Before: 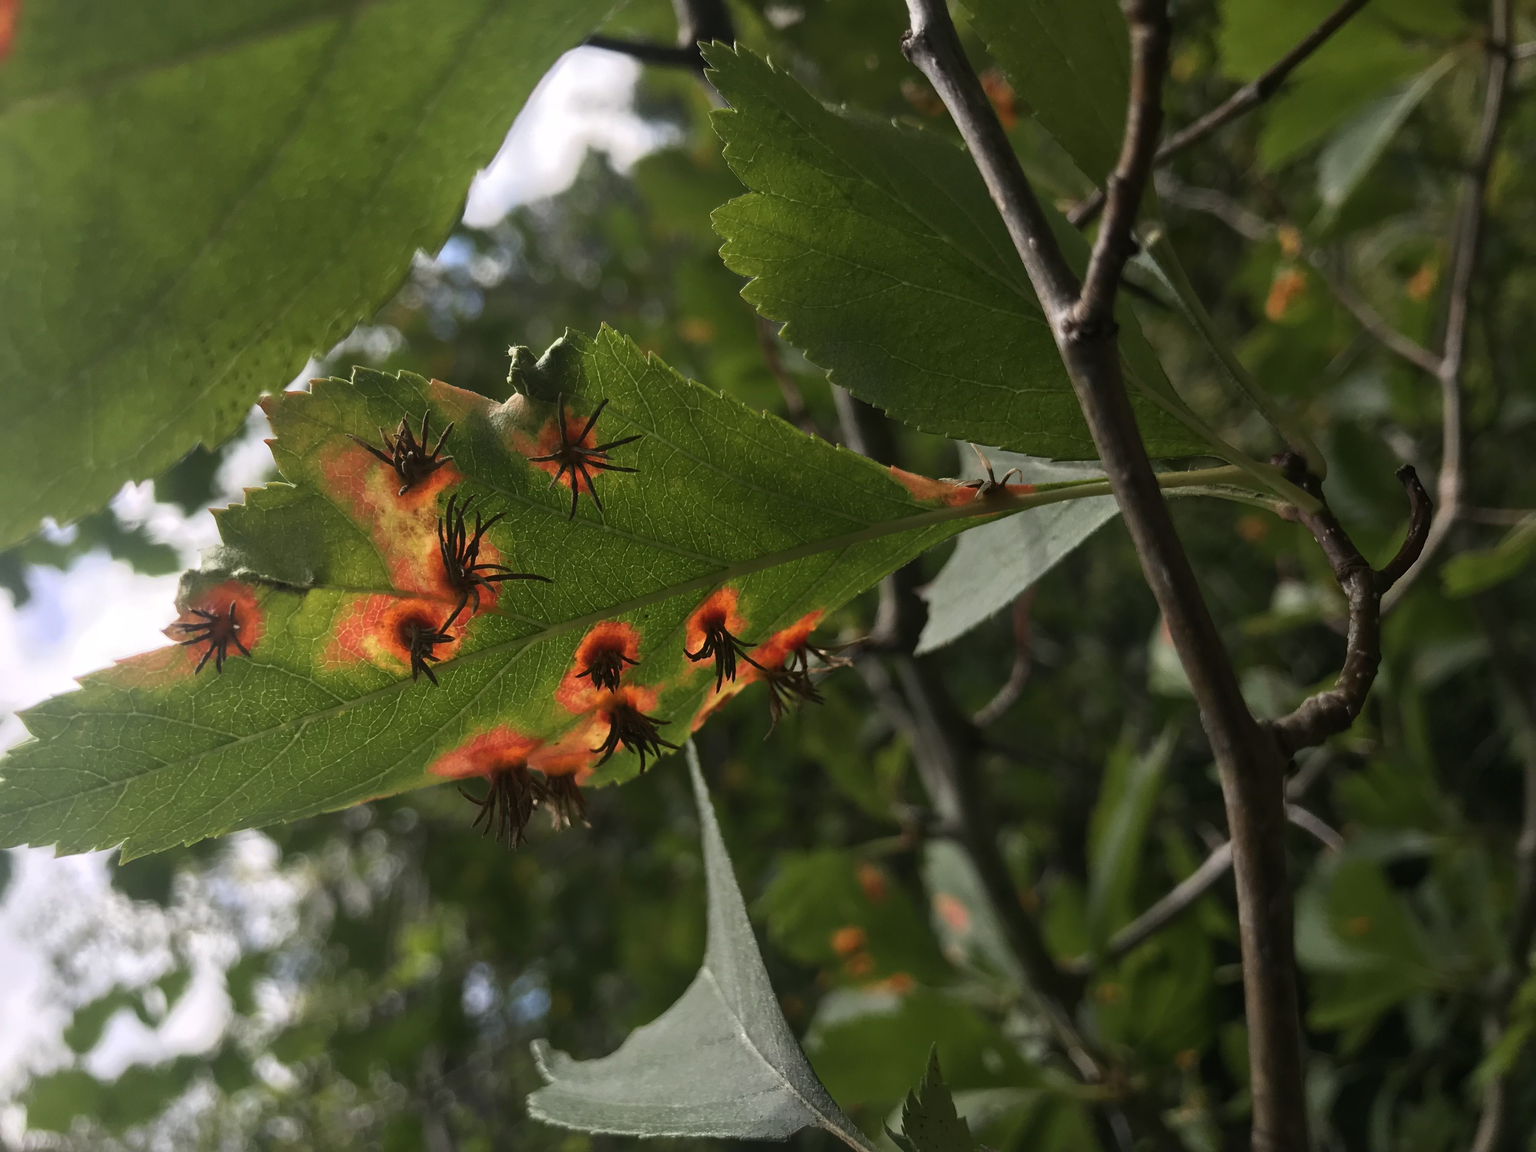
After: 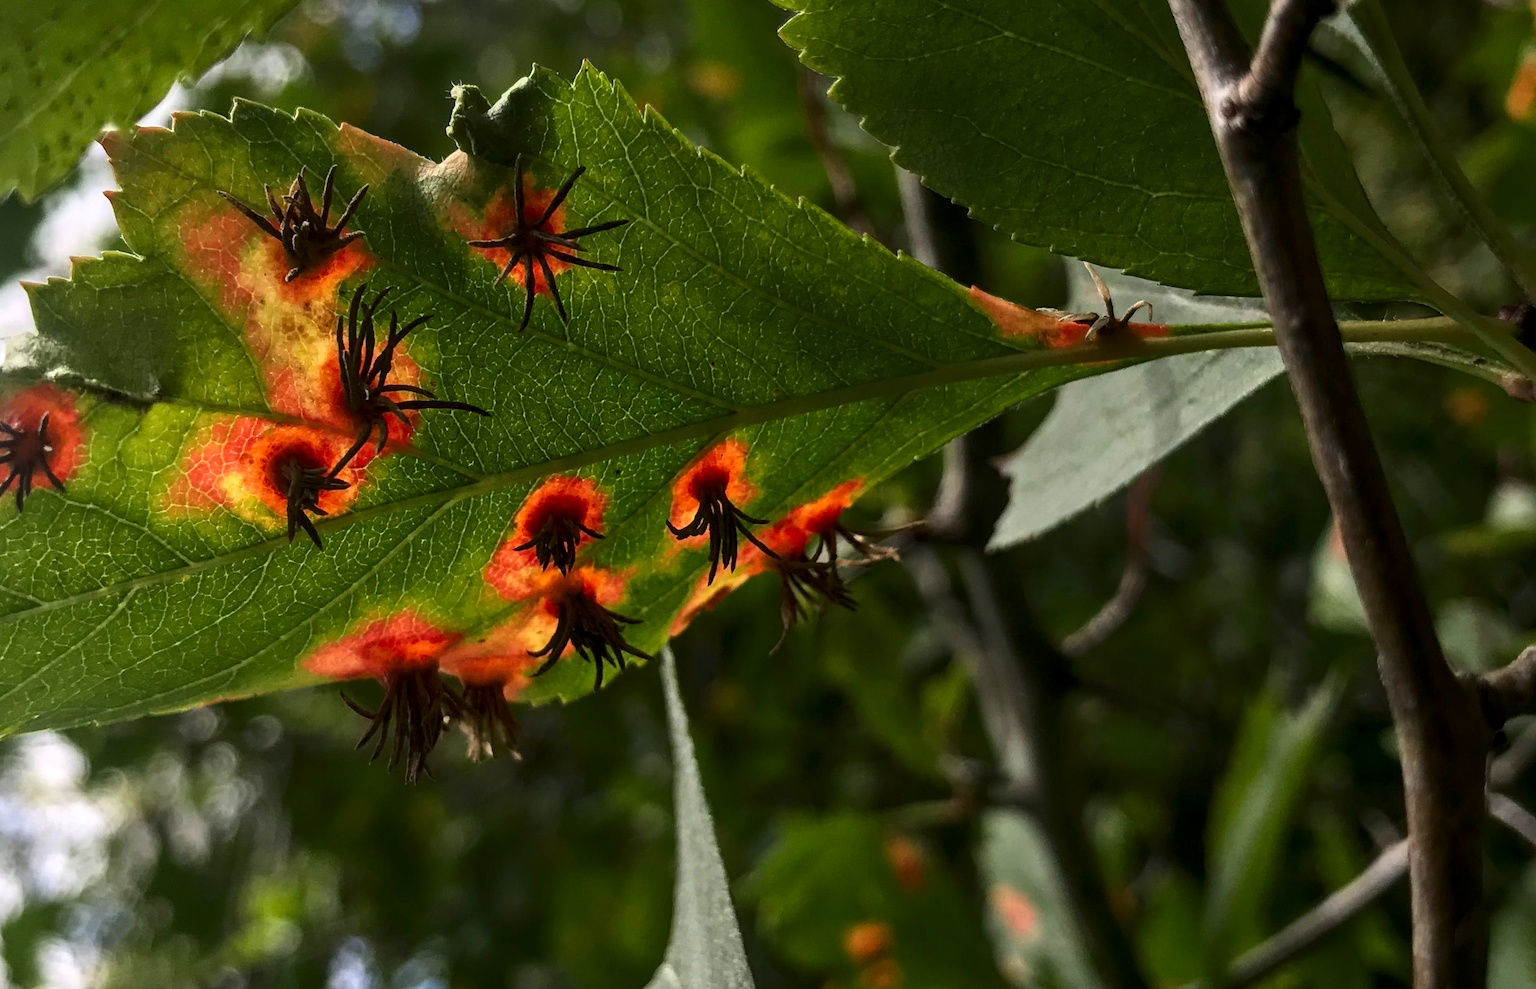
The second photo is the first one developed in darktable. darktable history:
crop and rotate: angle -3.83°, left 9.828%, top 21.038%, right 12.052%, bottom 11.887%
local contrast: on, module defaults
contrast brightness saturation: contrast 0.166, saturation 0.33
contrast equalizer: octaves 7, y [[0.6 ×6], [0.55 ×6], [0 ×6], [0 ×6], [0 ×6]], mix 0.158
